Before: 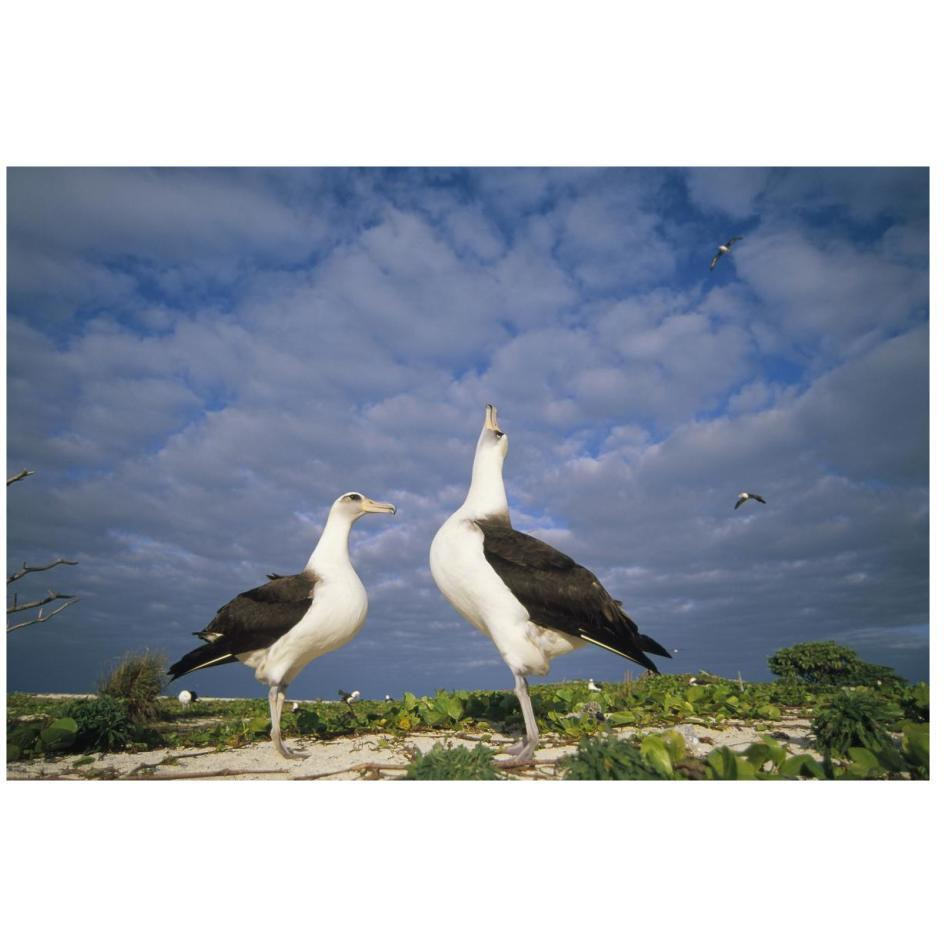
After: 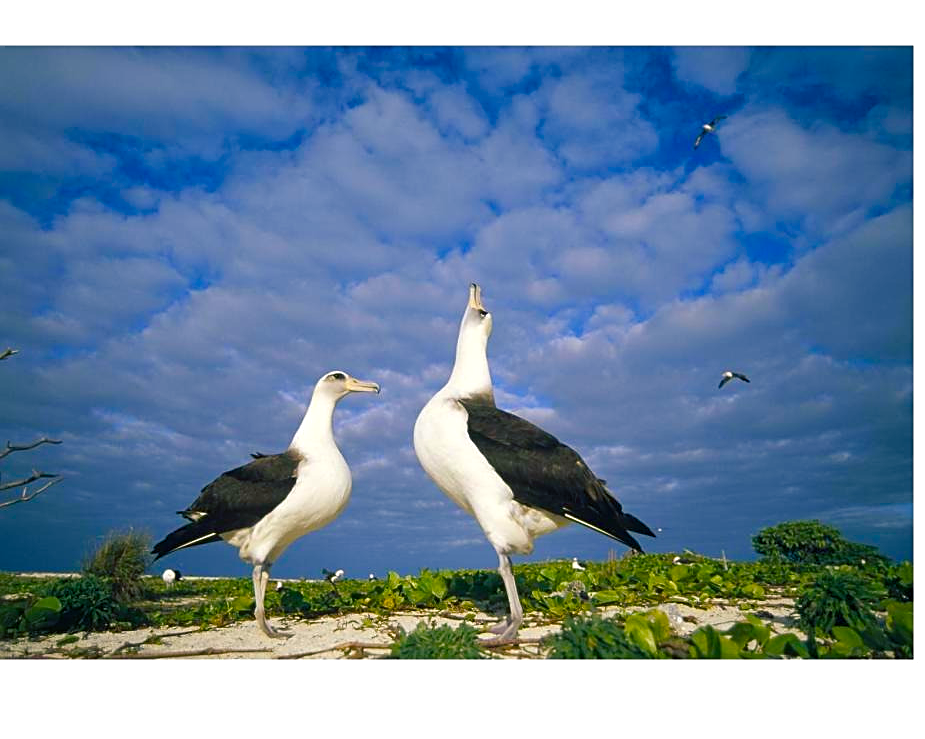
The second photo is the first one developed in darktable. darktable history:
sharpen: on, module defaults
exposure: compensate highlight preservation false
crop and rotate: left 1.799%, top 12.866%, right 0.189%, bottom 8.808%
color balance rgb: shadows lift › chroma 7.445%, shadows lift › hue 244.72°, perceptual saturation grading › global saturation 26.807%, perceptual saturation grading › highlights -28.404%, perceptual saturation grading › mid-tones 15.818%, perceptual saturation grading › shadows 33.367%, global vibrance 25.051%, contrast 9.418%
